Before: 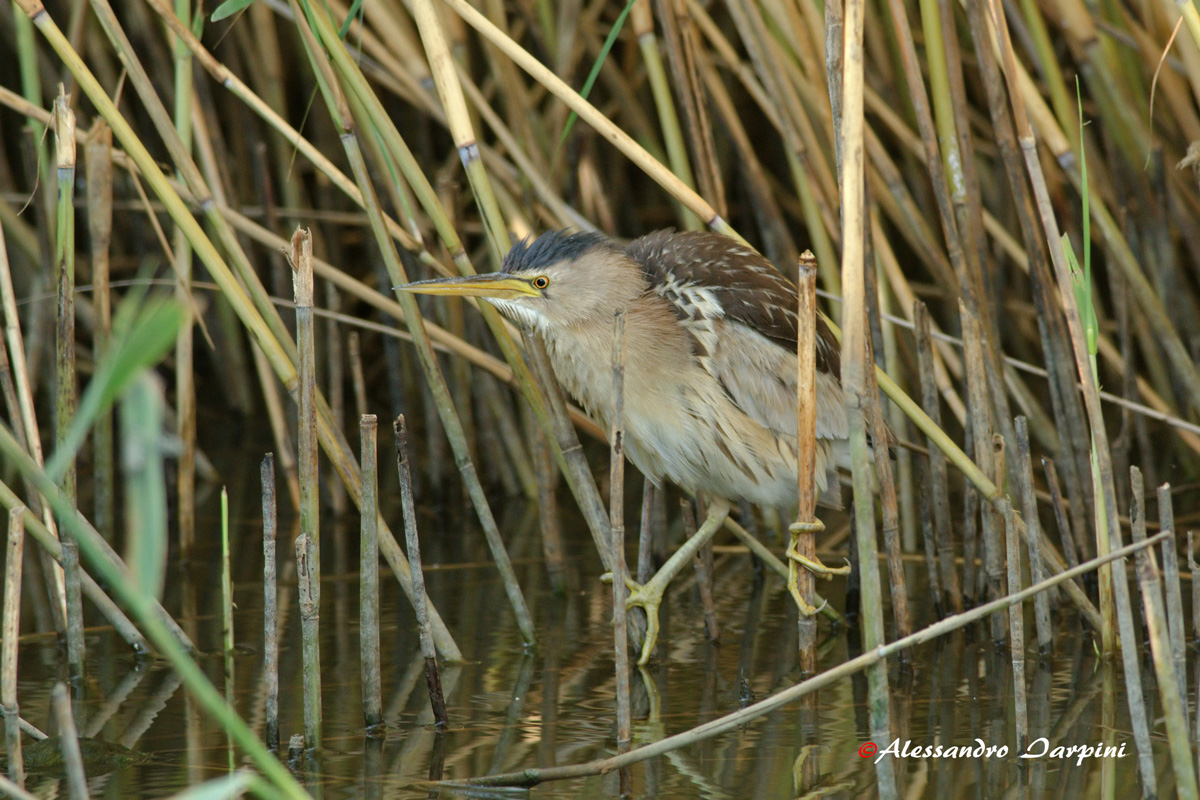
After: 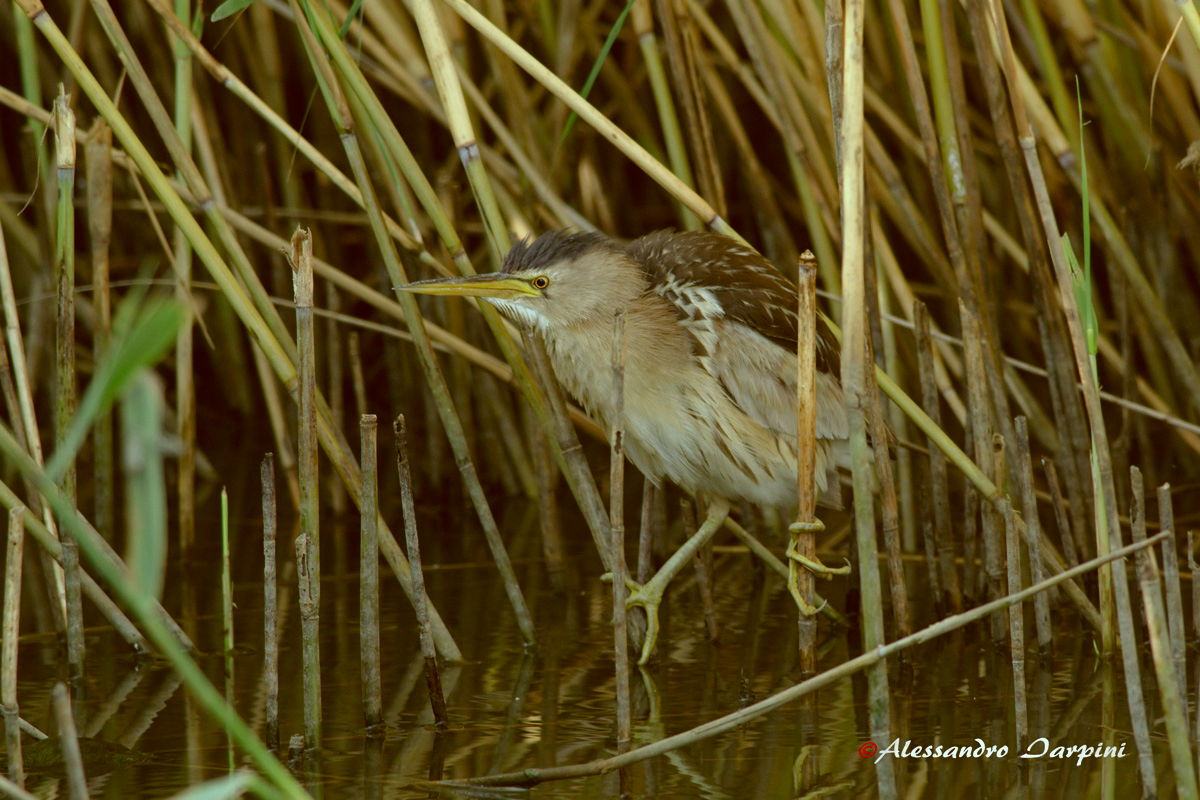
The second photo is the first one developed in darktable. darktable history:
contrast brightness saturation: contrast 0.03, brightness -0.036
contrast equalizer: octaves 7, y [[0.627 ×6], [0.563 ×6], [0 ×6], [0 ×6], [0 ×6]], mix -0.309
color correction: highlights a* -5.21, highlights b* 9.8, shadows a* 9.75, shadows b* 24.38
color calibration: x 0.37, y 0.382, temperature 4313.64 K
color balance rgb: power › luminance -14.881%, perceptual saturation grading › global saturation 4.086%
shadows and highlights: shadows 12.01, white point adjustment 1.13, soften with gaussian
